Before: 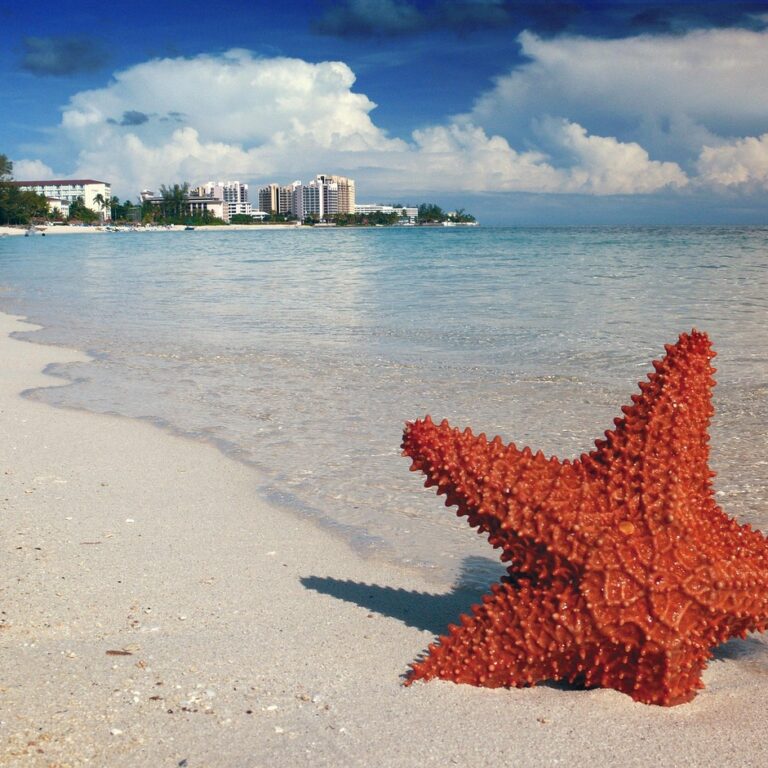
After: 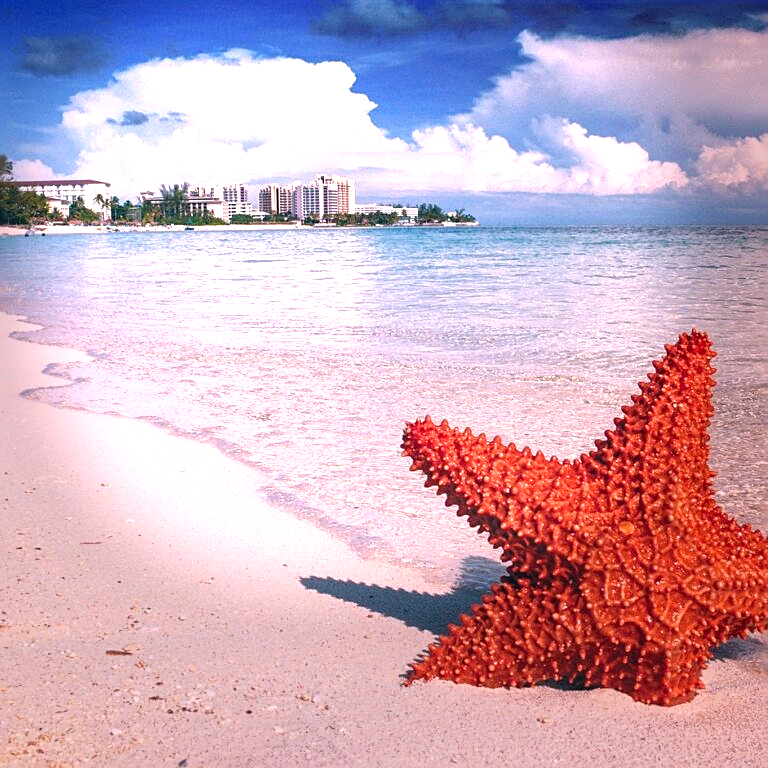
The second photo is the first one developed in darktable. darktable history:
shadows and highlights: shadows 62.66, white point adjustment 0.37, highlights -34.44, compress 83.82%
sharpen: on, module defaults
local contrast: on, module defaults
vignetting: fall-off start 68.33%, fall-off radius 30%, saturation 0.042, center (-0.066, -0.311), width/height ratio 0.992, shape 0.85, dithering 8-bit output
exposure: black level correction 0, exposure 0.9 EV, compensate highlight preservation false
white balance: red 1.188, blue 1.11
